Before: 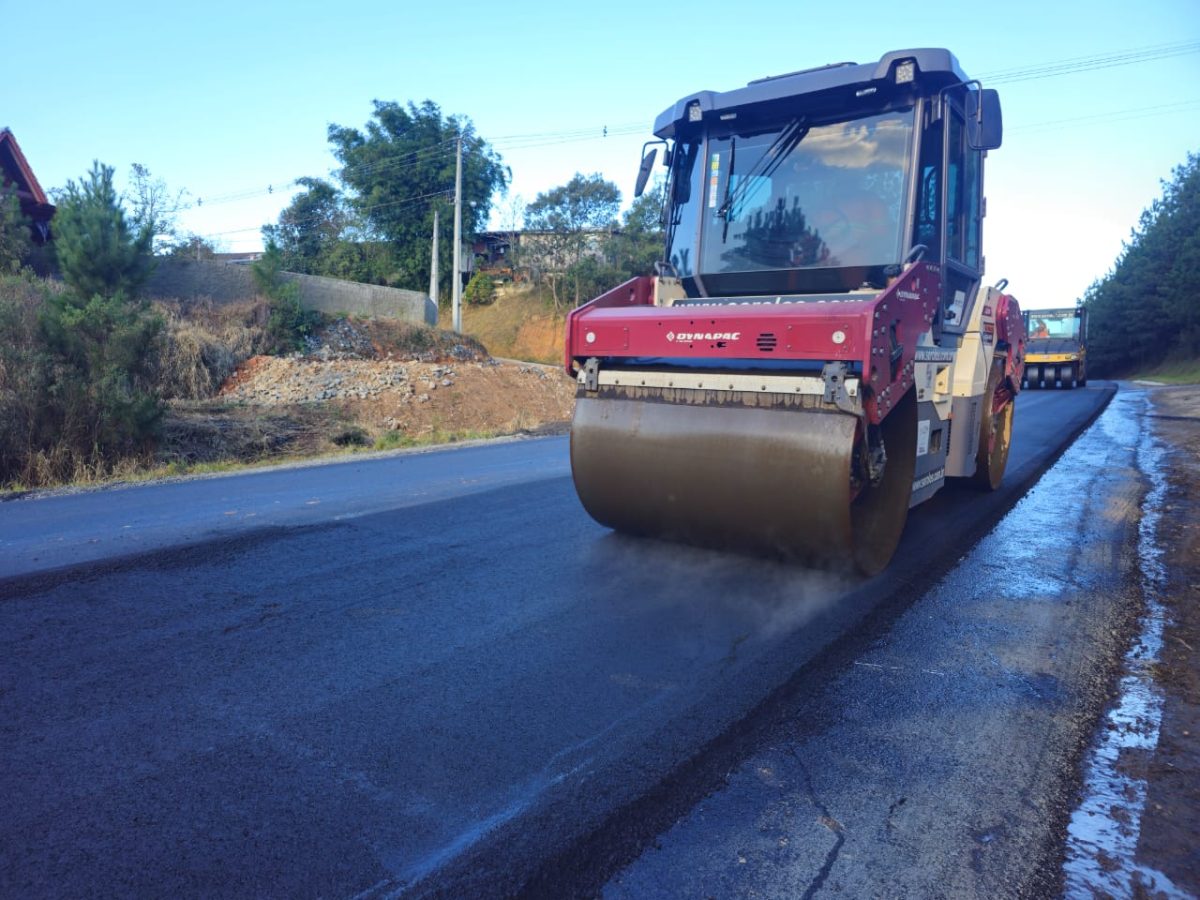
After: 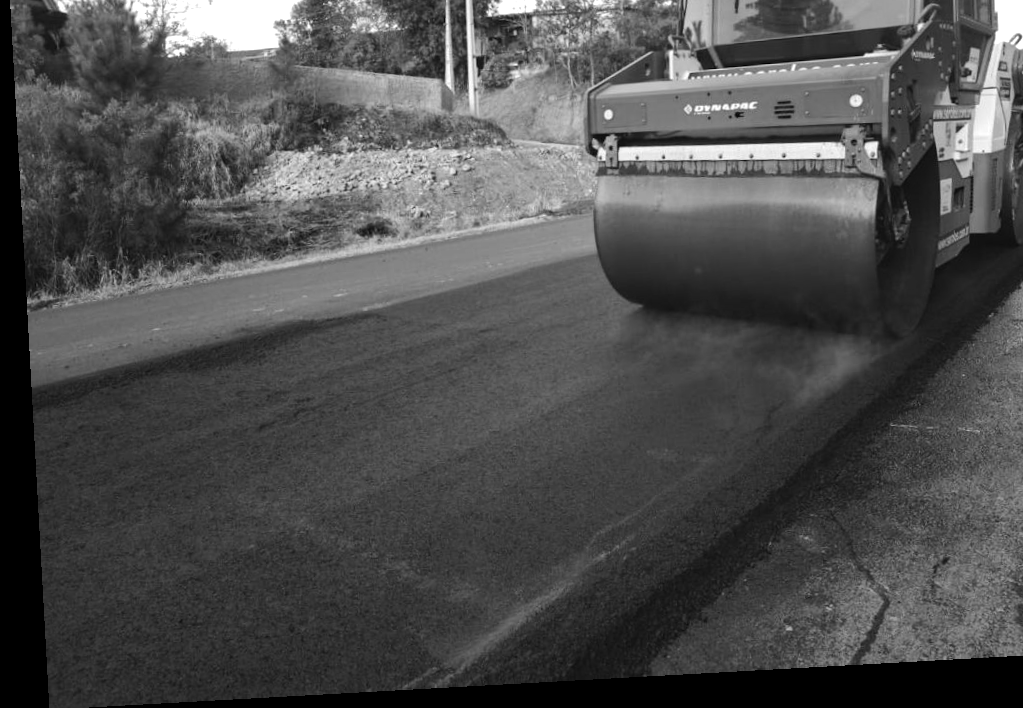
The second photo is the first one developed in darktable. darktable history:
color zones: curves: ch1 [(0, -0.014) (0.143, -0.013) (0.286, -0.013) (0.429, -0.016) (0.571, -0.019) (0.714, -0.015) (0.857, 0.002) (1, -0.014)]
crop: top 26.531%, right 17.959%
tone equalizer: -8 EV -0.417 EV, -7 EV -0.389 EV, -6 EV -0.333 EV, -5 EV -0.222 EV, -3 EV 0.222 EV, -2 EV 0.333 EV, -1 EV 0.389 EV, +0 EV 0.417 EV, edges refinement/feathering 500, mask exposure compensation -1.57 EV, preserve details no
rotate and perspective: rotation -3.18°, automatic cropping off
